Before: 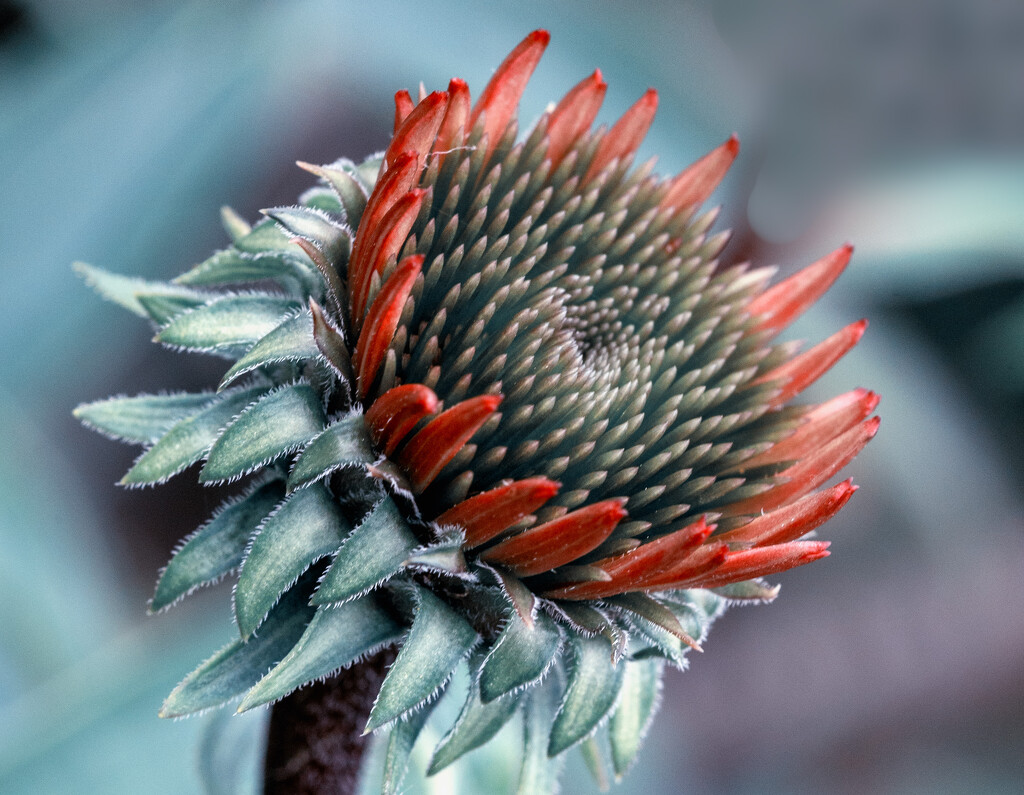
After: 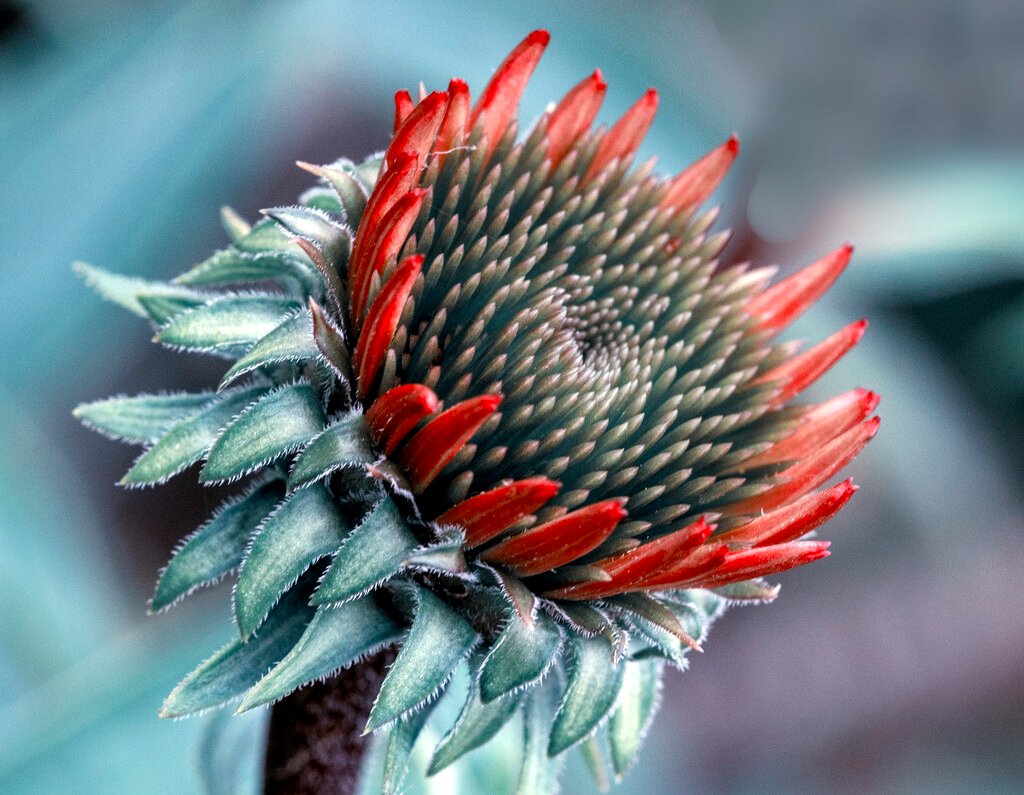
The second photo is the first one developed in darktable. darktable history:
vibrance: on, module defaults
local contrast: highlights 100%, shadows 100%, detail 120%, midtone range 0.2
exposure: exposure 0.15 EV, compensate highlight preservation false
